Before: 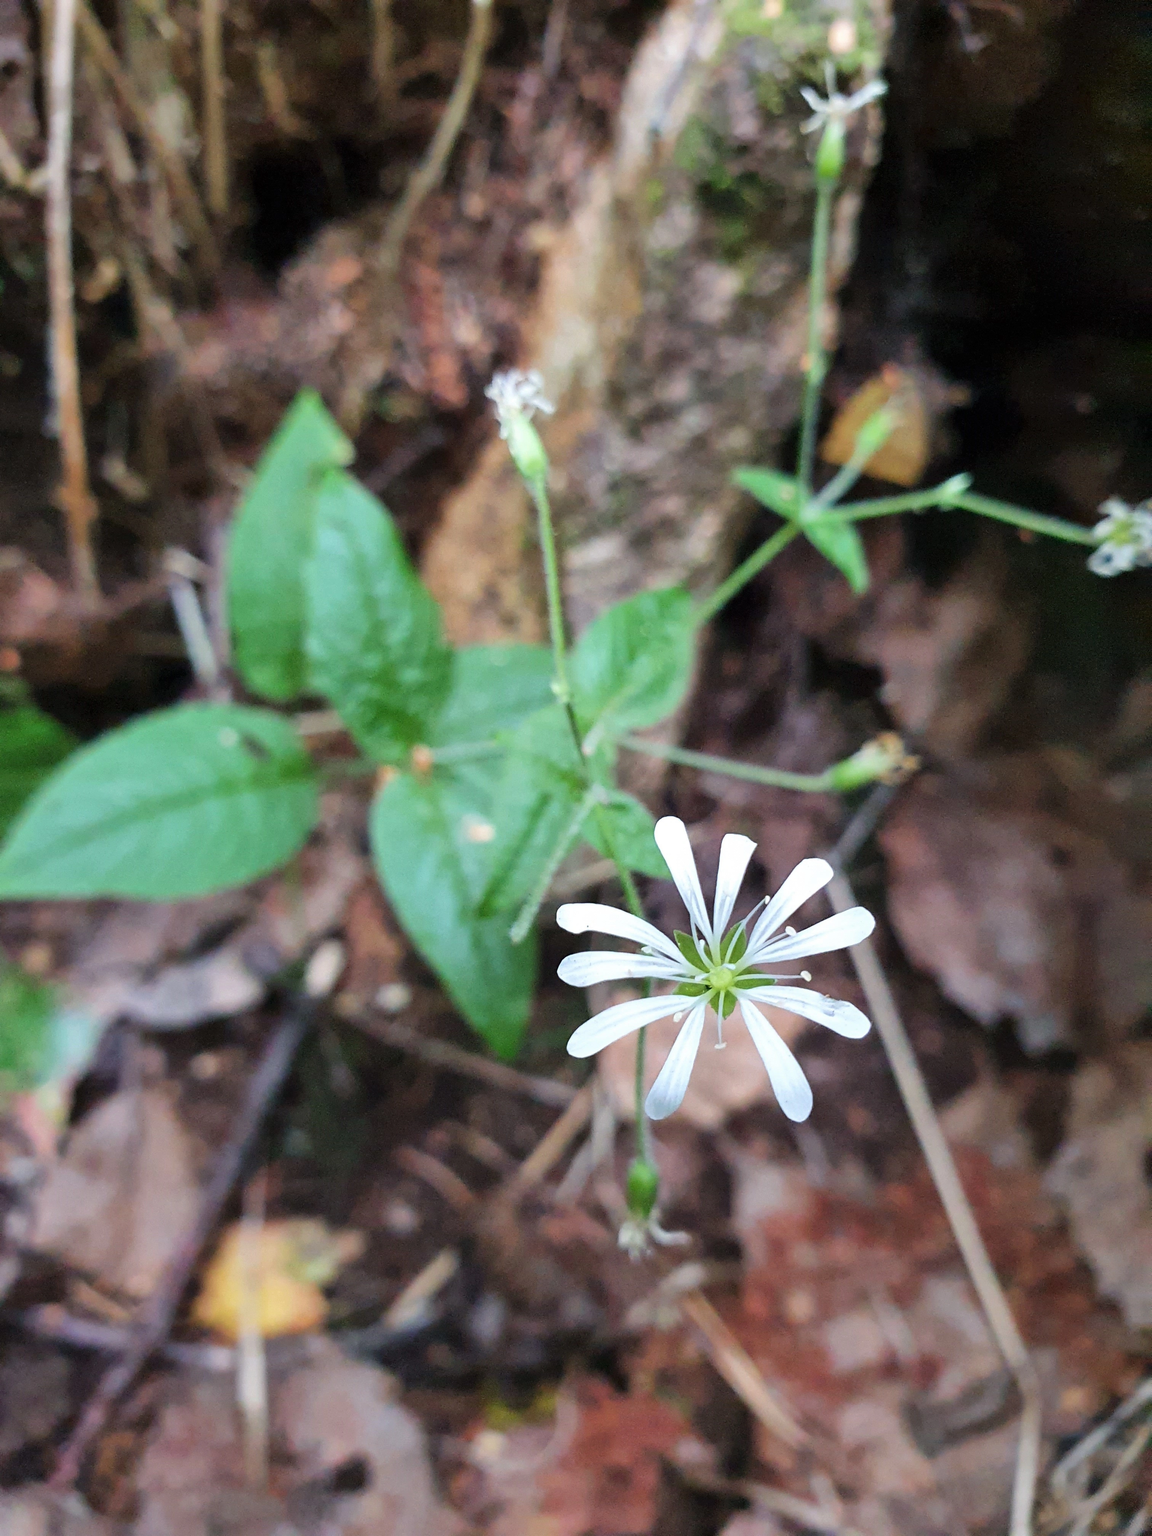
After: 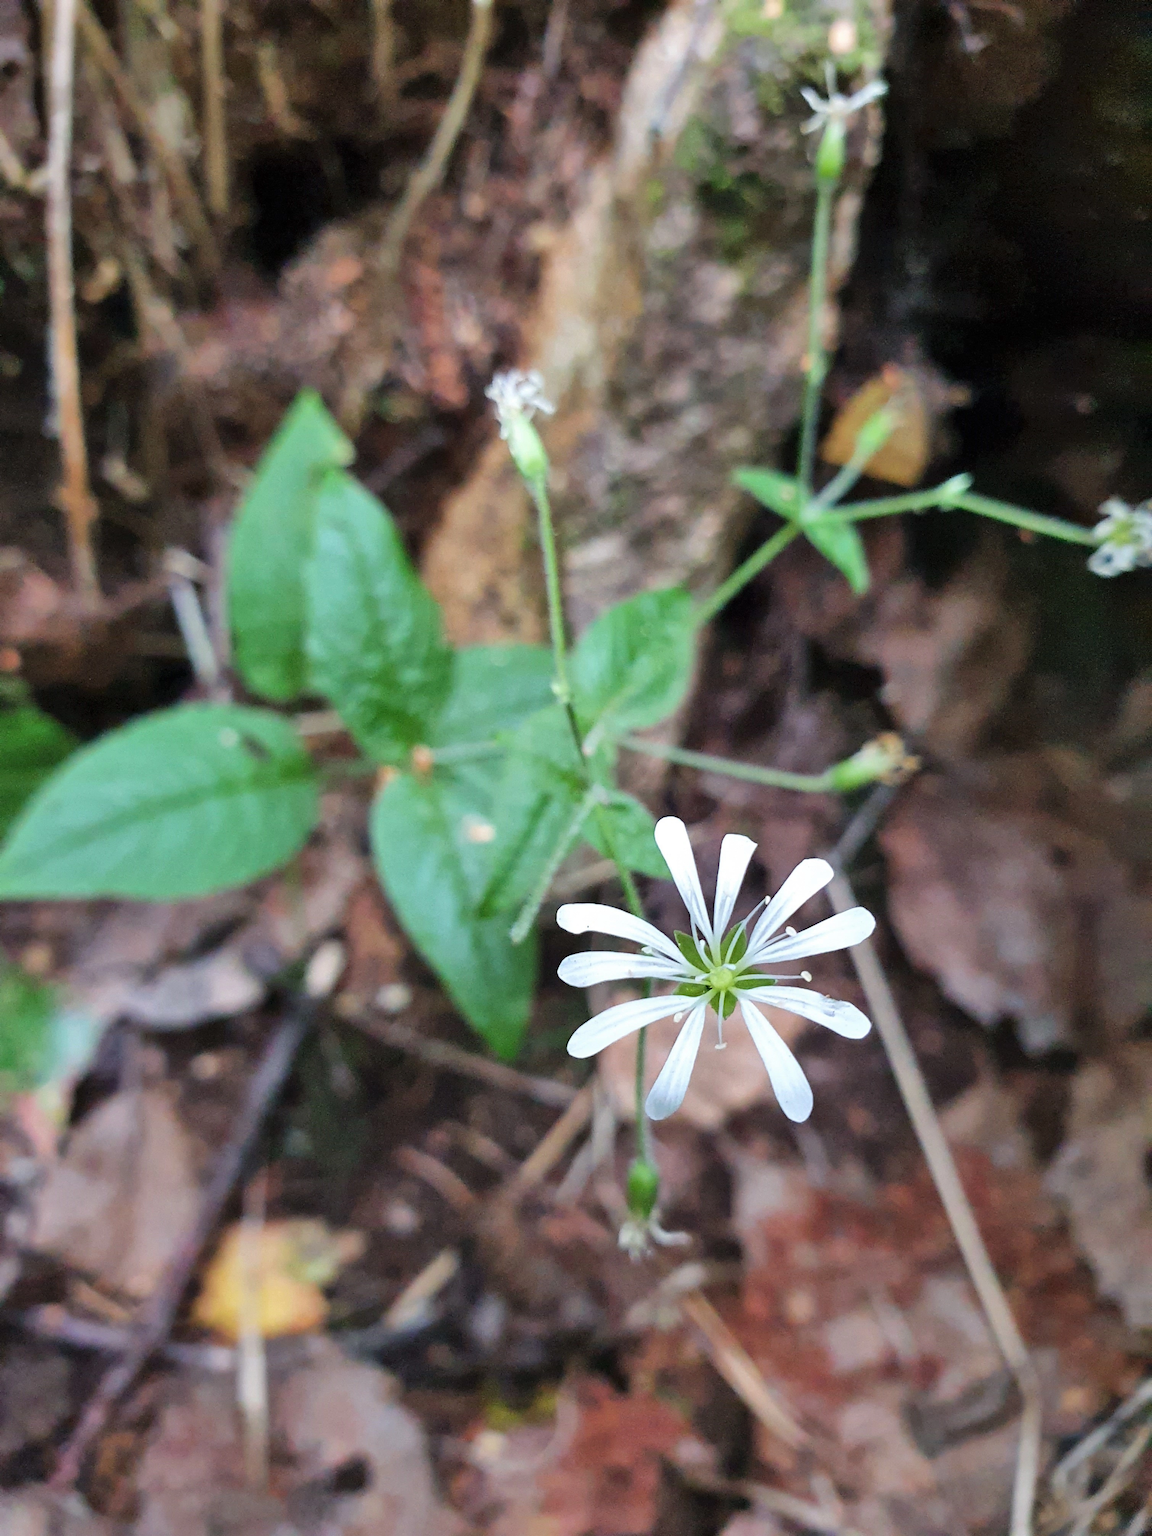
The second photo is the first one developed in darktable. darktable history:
shadows and highlights: shadows 34.5, highlights -34.8, soften with gaussian
